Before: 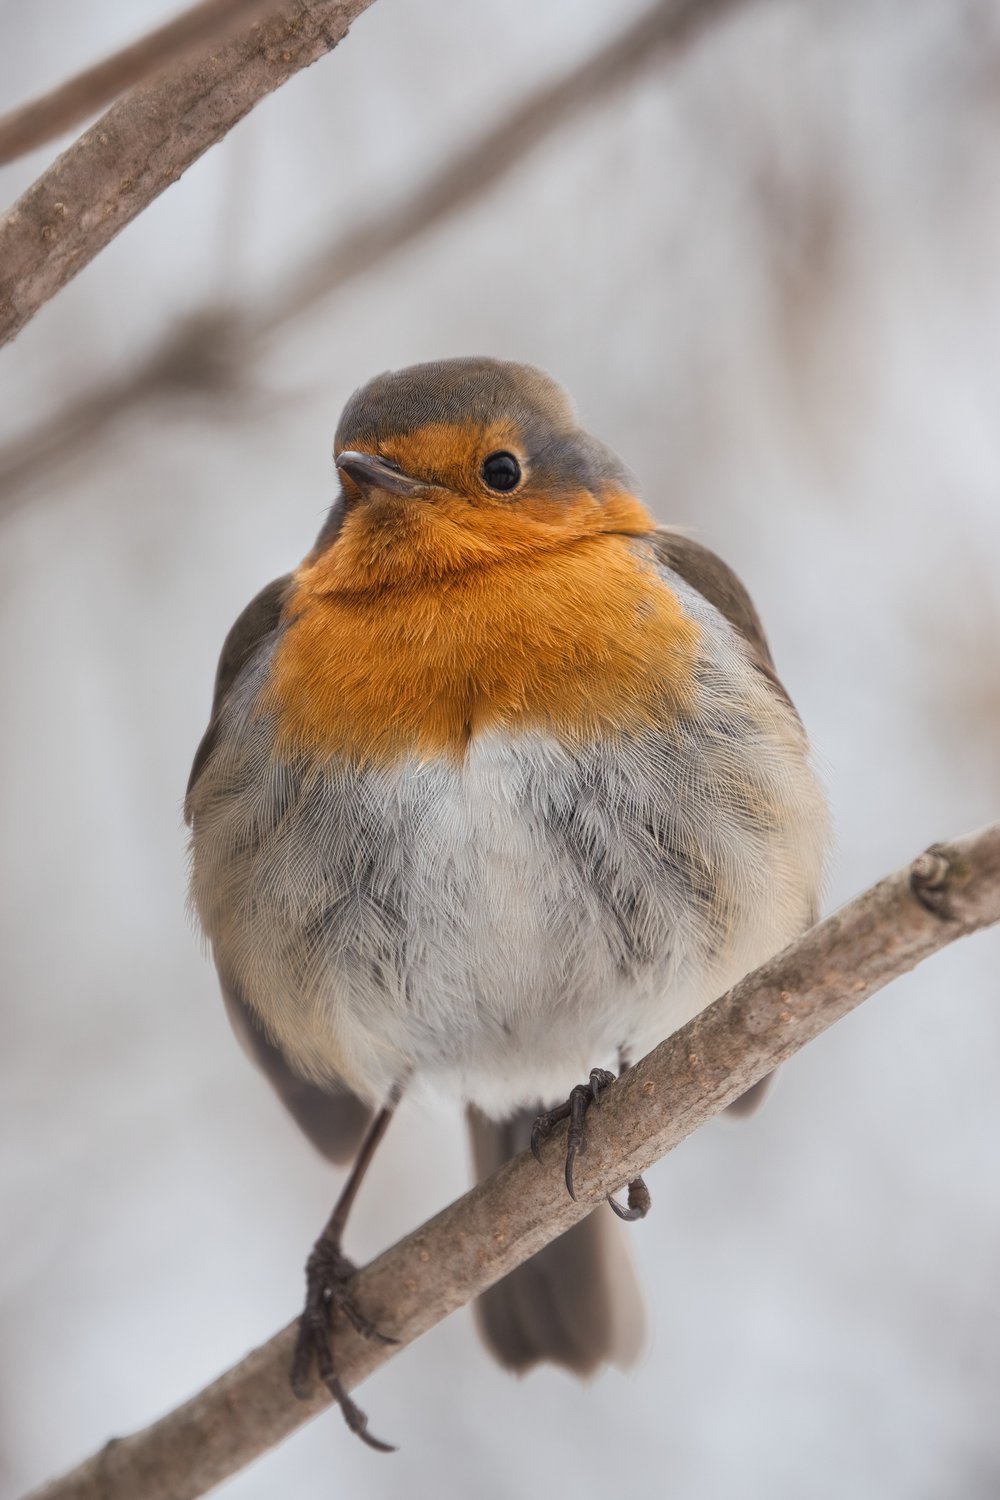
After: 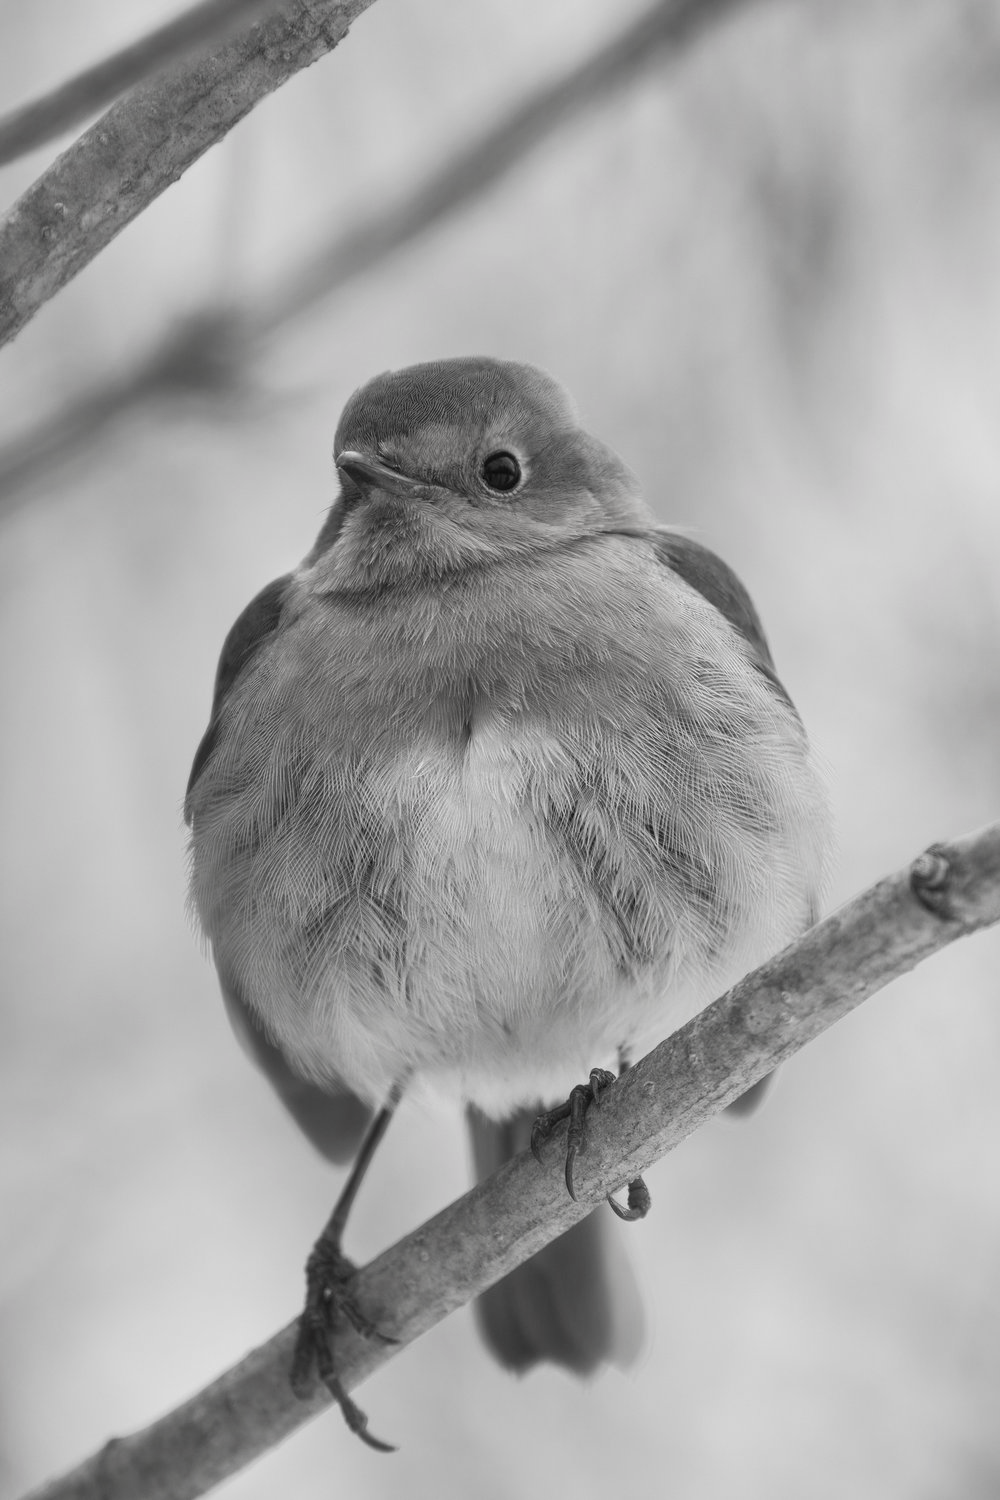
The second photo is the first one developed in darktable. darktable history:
contrast brightness saturation: saturation -0.986
